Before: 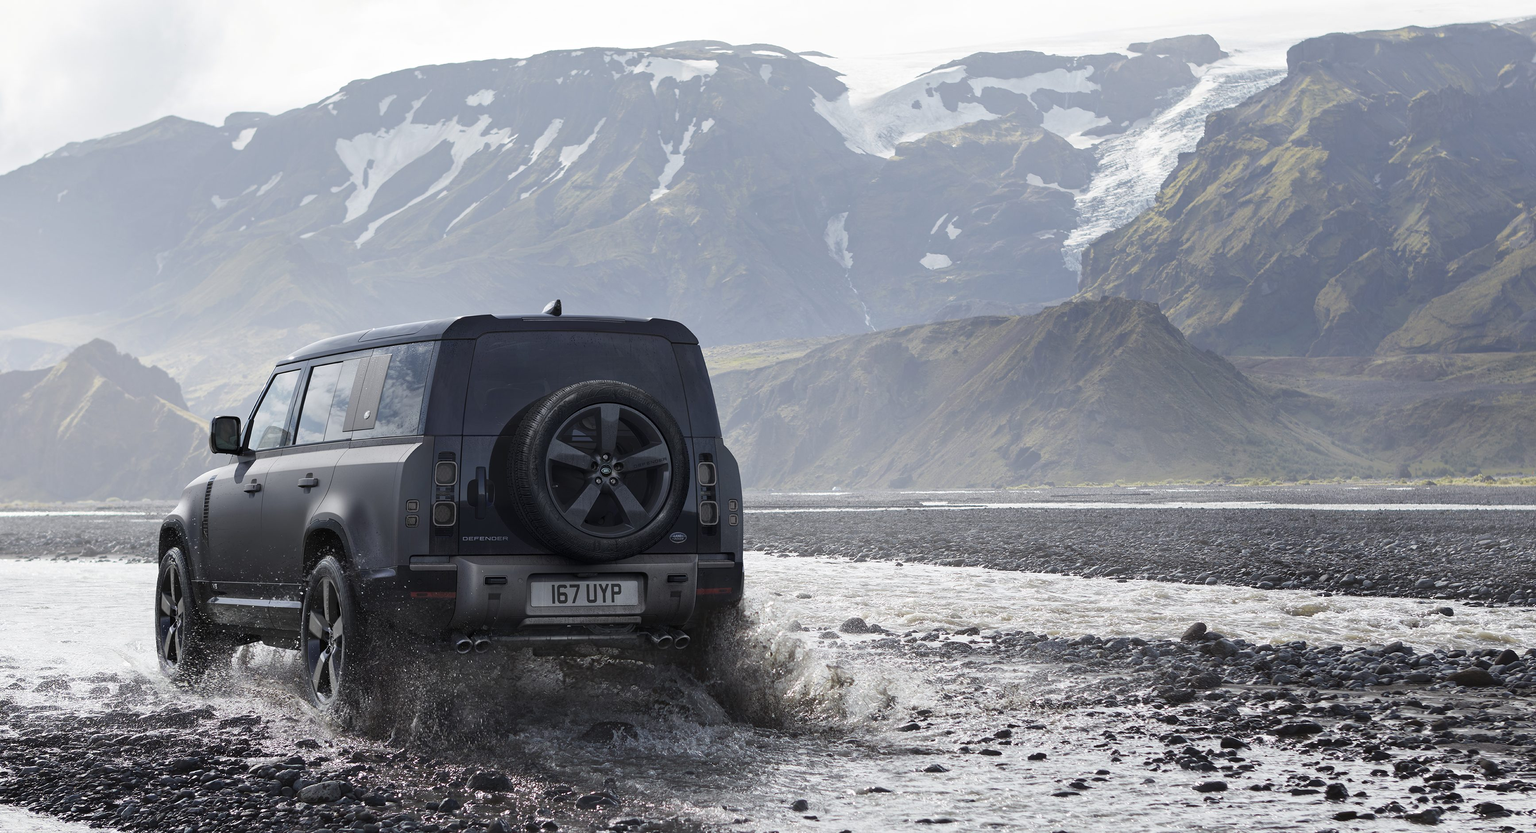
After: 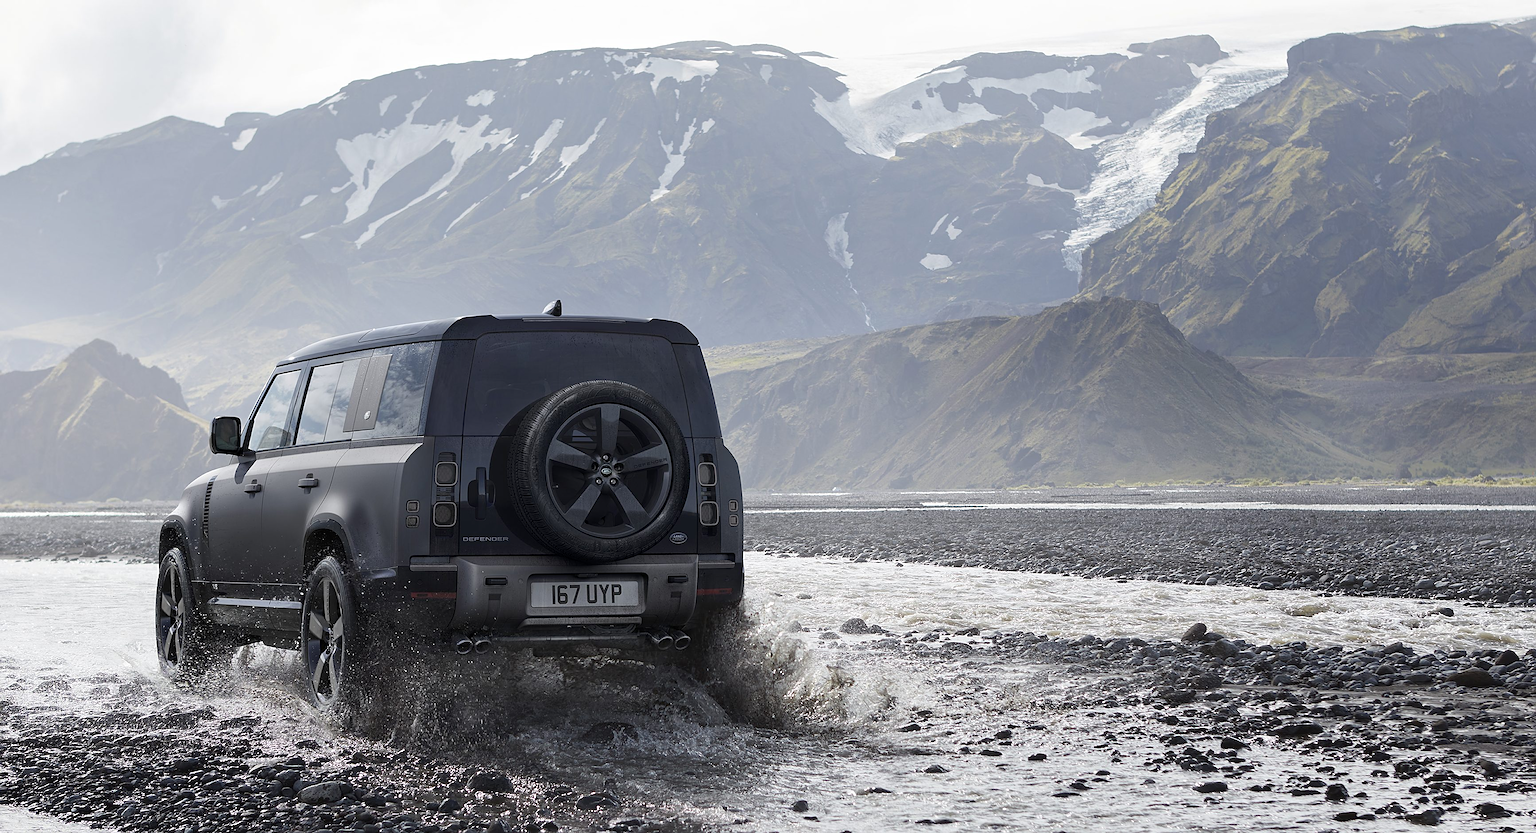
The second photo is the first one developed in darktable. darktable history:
sharpen: on, module defaults
tone equalizer: on, module defaults
exposure: black level correction 0.001, compensate highlight preservation false
